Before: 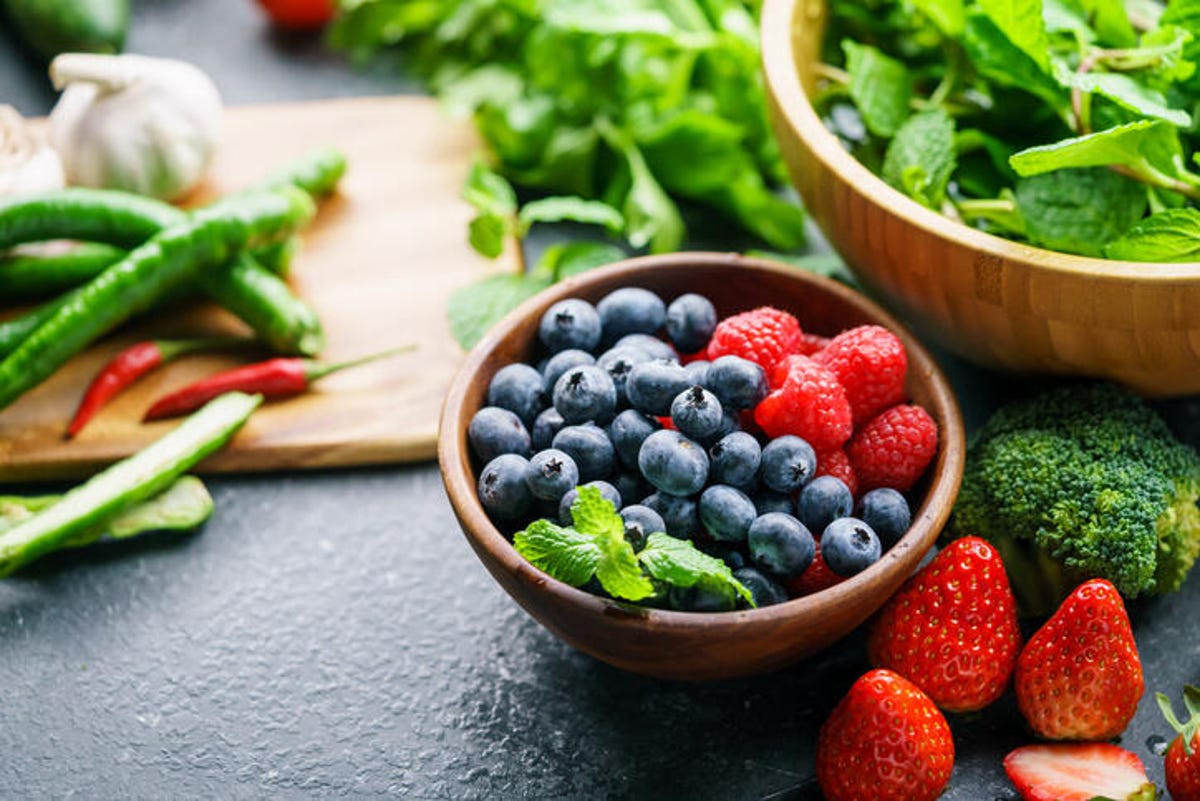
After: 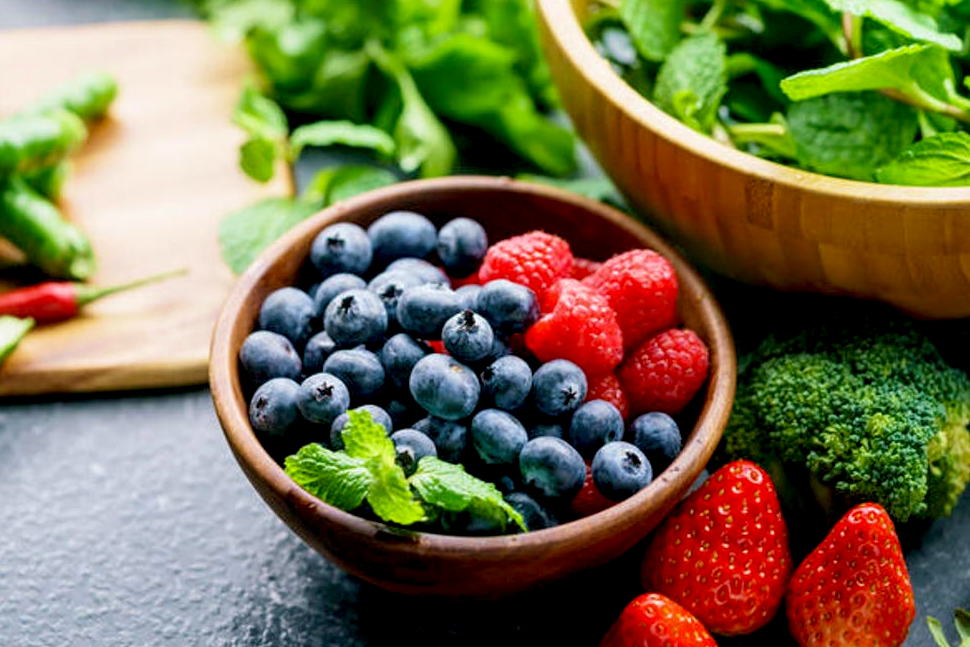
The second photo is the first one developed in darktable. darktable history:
exposure: black level correction 0.011, compensate highlight preservation false
velvia: on, module defaults
crop: left 19.159%, top 9.58%, bottom 9.58%
